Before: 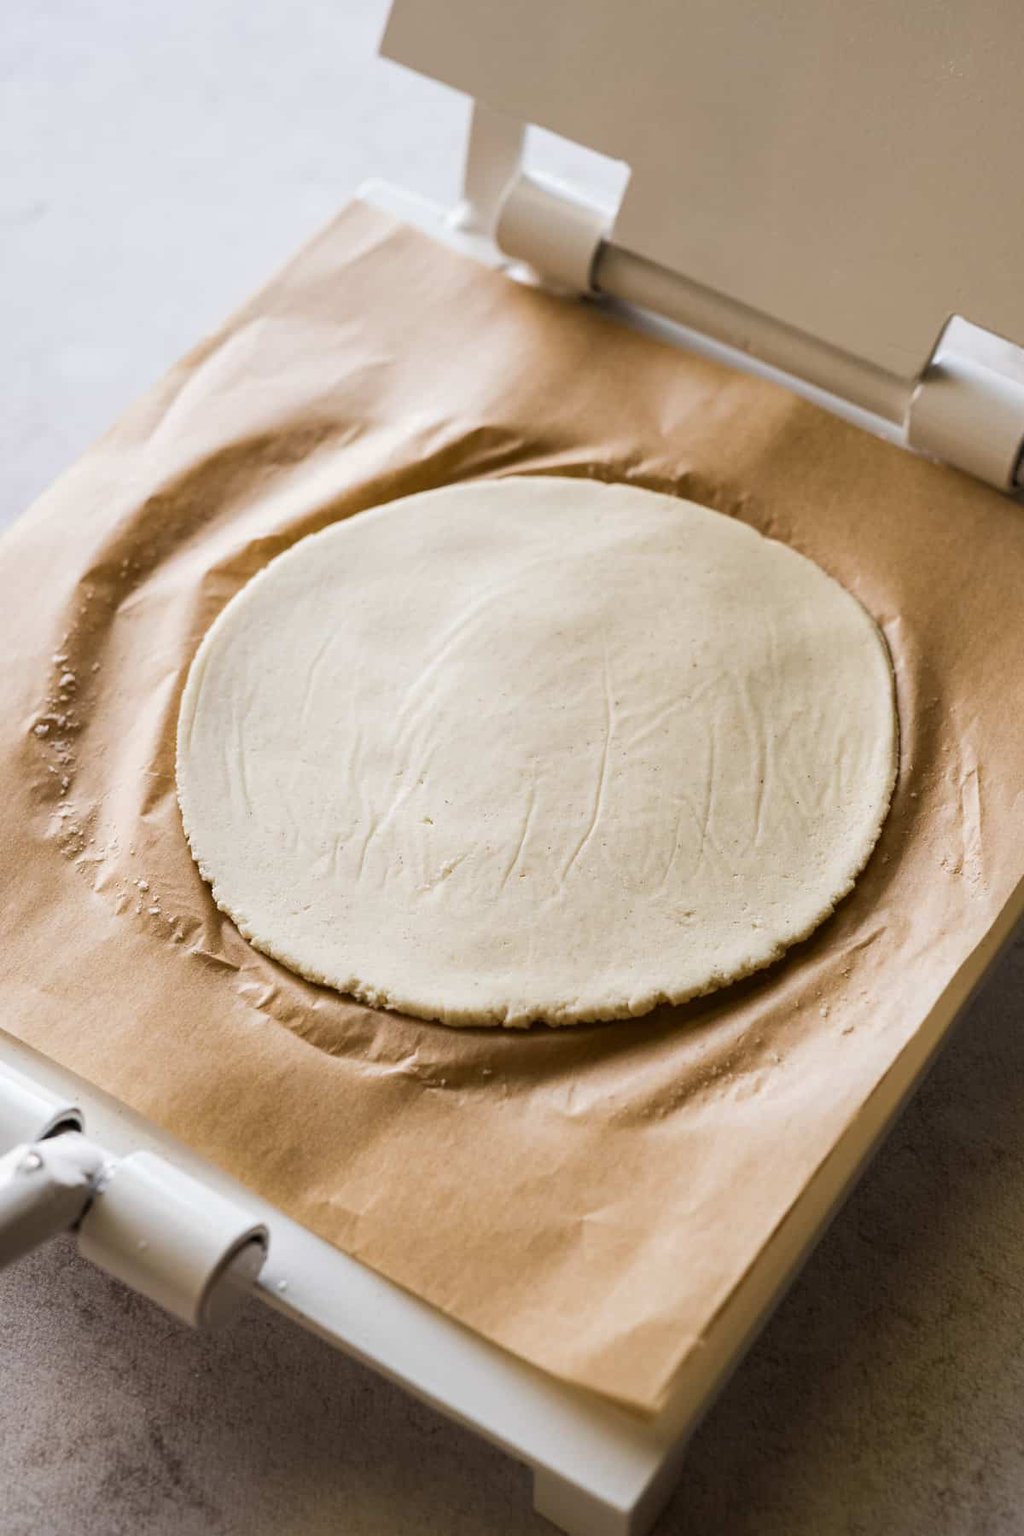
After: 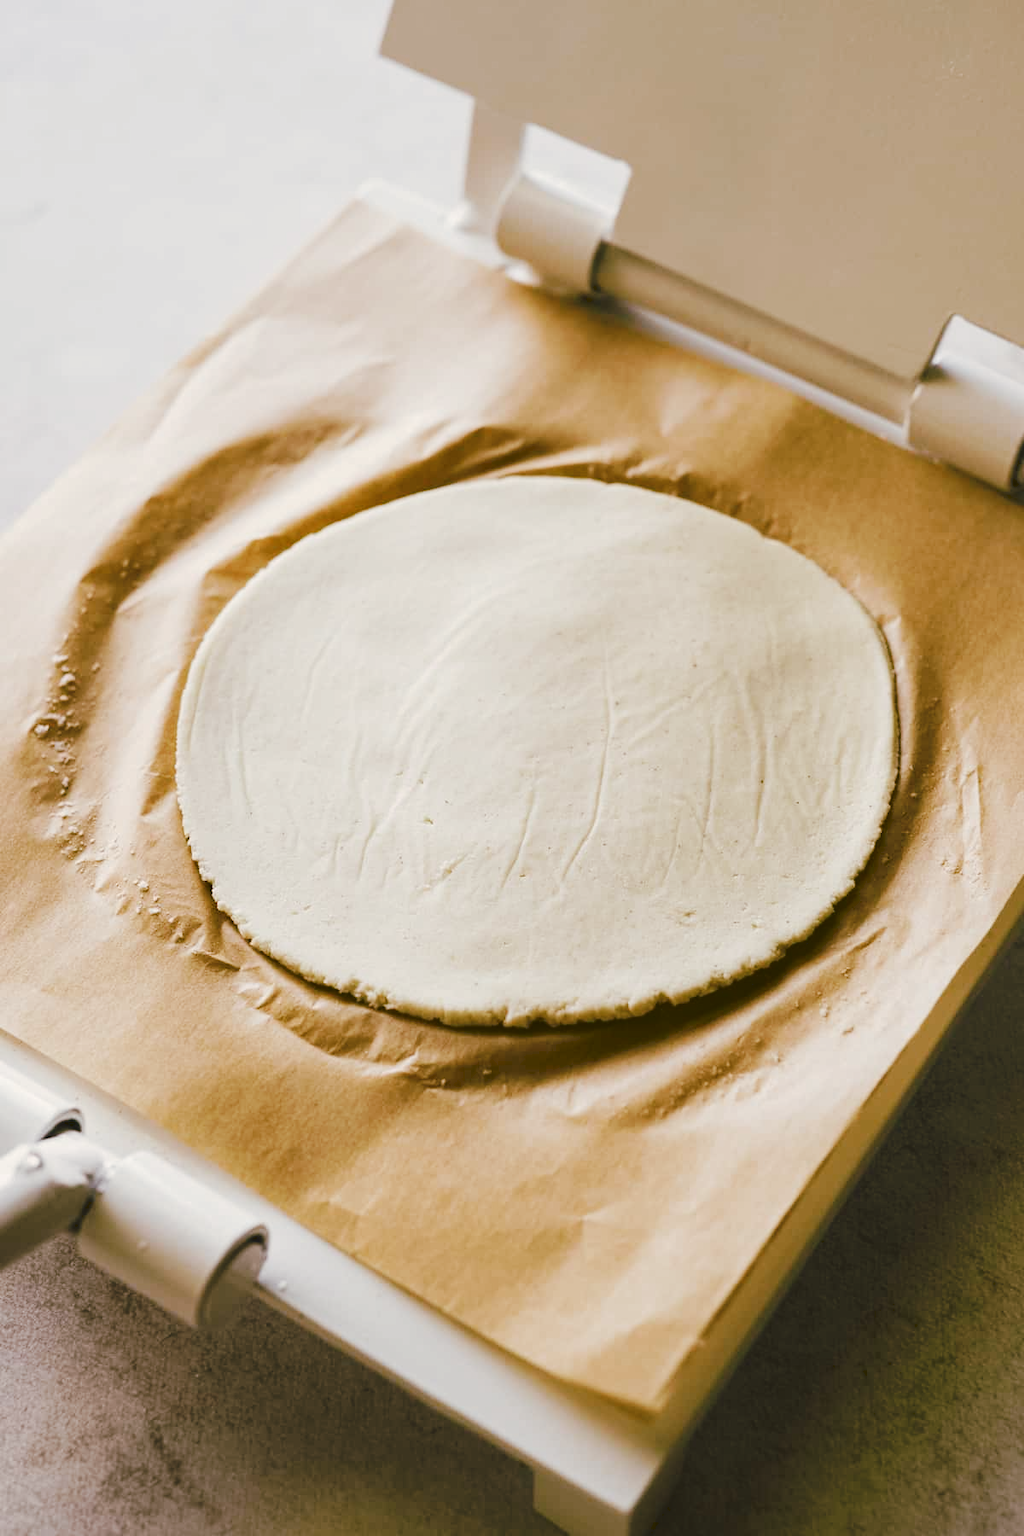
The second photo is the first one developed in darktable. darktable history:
tone curve: curves: ch0 [(0, 0) (0.003, 0.068) (0.011, 0.079) (0.025, 0.092) (0.044, 0.107) (0.069, 0.121) (0.1, 0.134) (0.136, 0.16) (0.177, 0.198) (0.224, 0.242) (0.277, 0.312) (0.335, 0.384) (0.399, 0.461) (0.468, 0.539) (0.543, 0.622) (0.623, 0.691) (0.709, 0.763) (0.801, 0.833) (0.898, 0.909) (1, 1)], preserve colors none
color look up table: target L [93.26, 88.95, 88.76, 87.04, 81.19, 74.19, 66.21, 59.57, 53.59, 51.72, 37.84, 42.35, 29.36, 17.64, 200.58, 81.9, 73.17, 70.64, 64.86, 59.51, 54.16, 52.85, 49.08, 45.46, 31.16, 21.78, 0.588, 86.97, 70.58, 64.71, 70.96, 58.33, 67.66, 52.54, 51.74, 52.71, 41.17, 42.03, 35.74, 32.34, 28.16, 19.54, 8.311, 93.18, 87.63, 76.35, 71.92, 61.39, 54.12], target a [-11.33, -34.62, -40.16, -2.193, -19.1, -31.15, -21.88, -62.14, -16.1, -12.1, -36.97, -36.34, -18.24, -30.92, 0, 2.829, 36.24, 32.56, 14.83, 62.35, 24.89, 69.11, 43.74, 68.36, 48.35, 17.23, -0.726, 22.08, 52.21, 2.195, 34.61, 78.61, 62.48, 66.66, 29.05, 29.81, 22.93, 58.02, 45.37, 0.134, 0.968, 32.28, 19.57, -6.323, -50.55, -9.103, -41.86, 1.912, -9.239], target b [30.82, 58.42, 23.68, 8.046, 37.32, 16.01, 66.15, 54.92, 51.54, 15.59, 39.92, 21.94, 41.77, 19.99, 0, 74.09, 19.89, 61.39, 41.6, 25.97, 56.67, 10.73, 50.28, 64.75, 40.01, 28.35, 0.657, -11.26, -12.7, 1.452, -34.45, -30.41, -39.02, -22, -3.943, -32.07, -56.6, -46.21, 6.564, 5.564, -15.72, -38.6, -21.37, 2.03, -6.919, -21.12, -12.47, -51.28, -35.01], num patches 49
